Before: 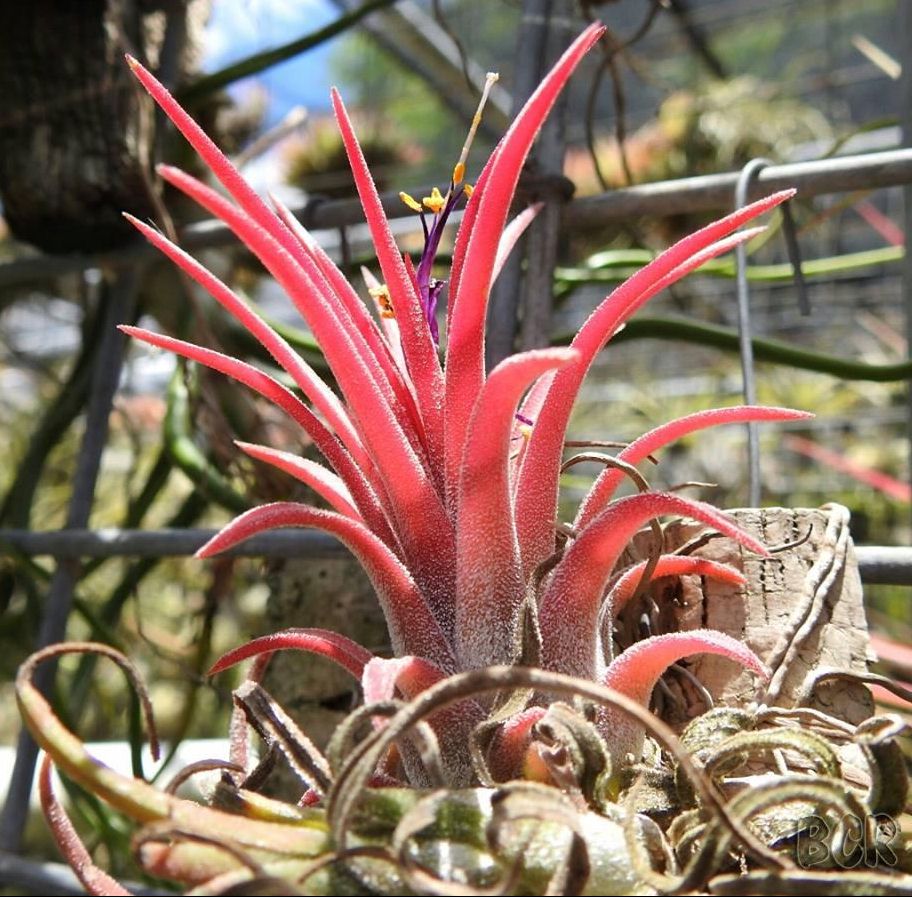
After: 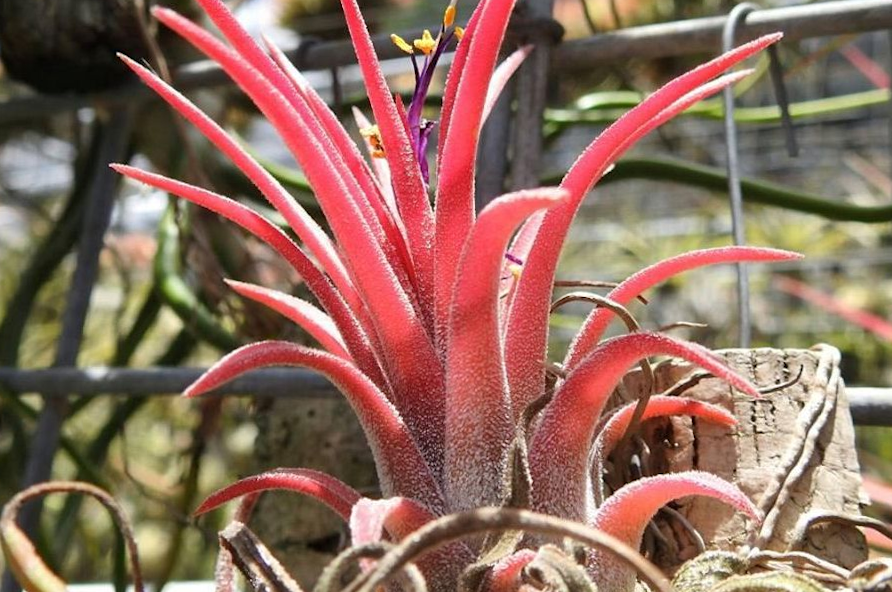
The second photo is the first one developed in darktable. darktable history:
rotate and perspective: rotation 0.226°, lens shift (vertical) -0.042, crop left 0.023, crop right 0.982, crop top 0.006, crop bottom 0.994
crop: top 16.727%, bottom 16.727%
